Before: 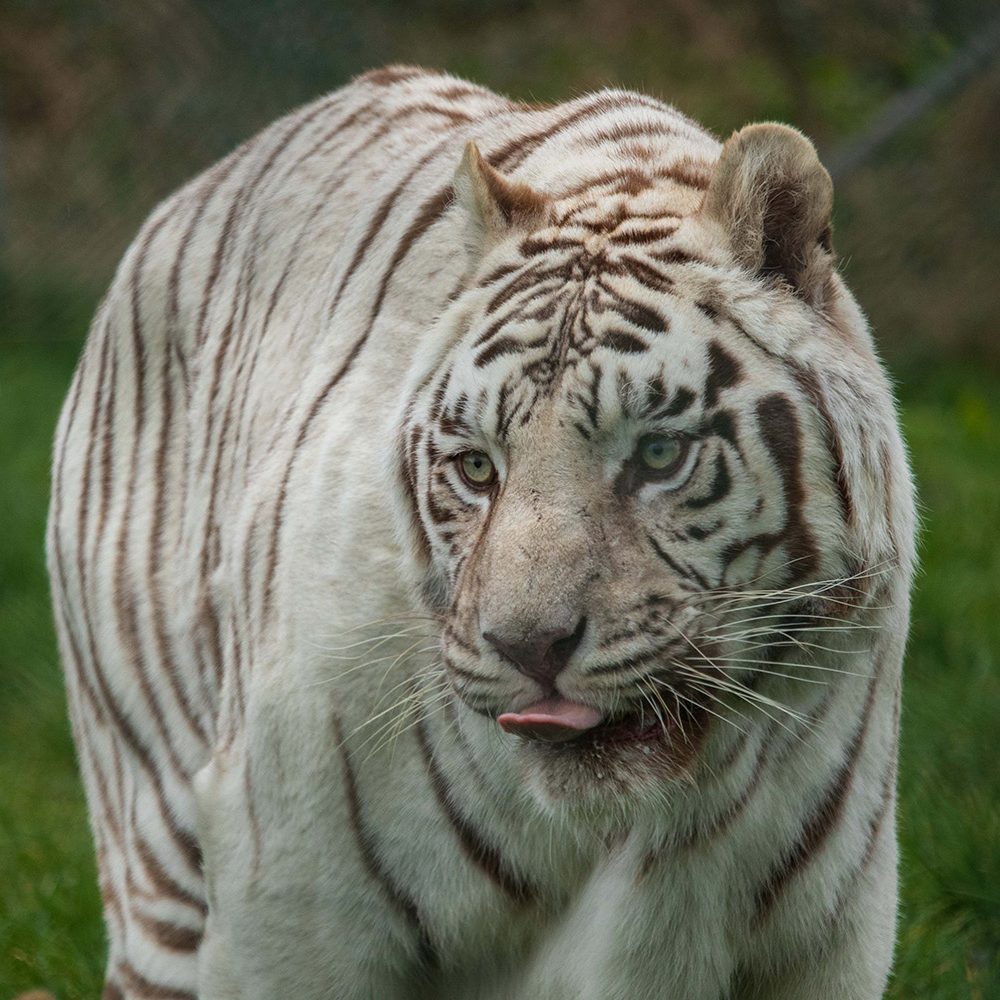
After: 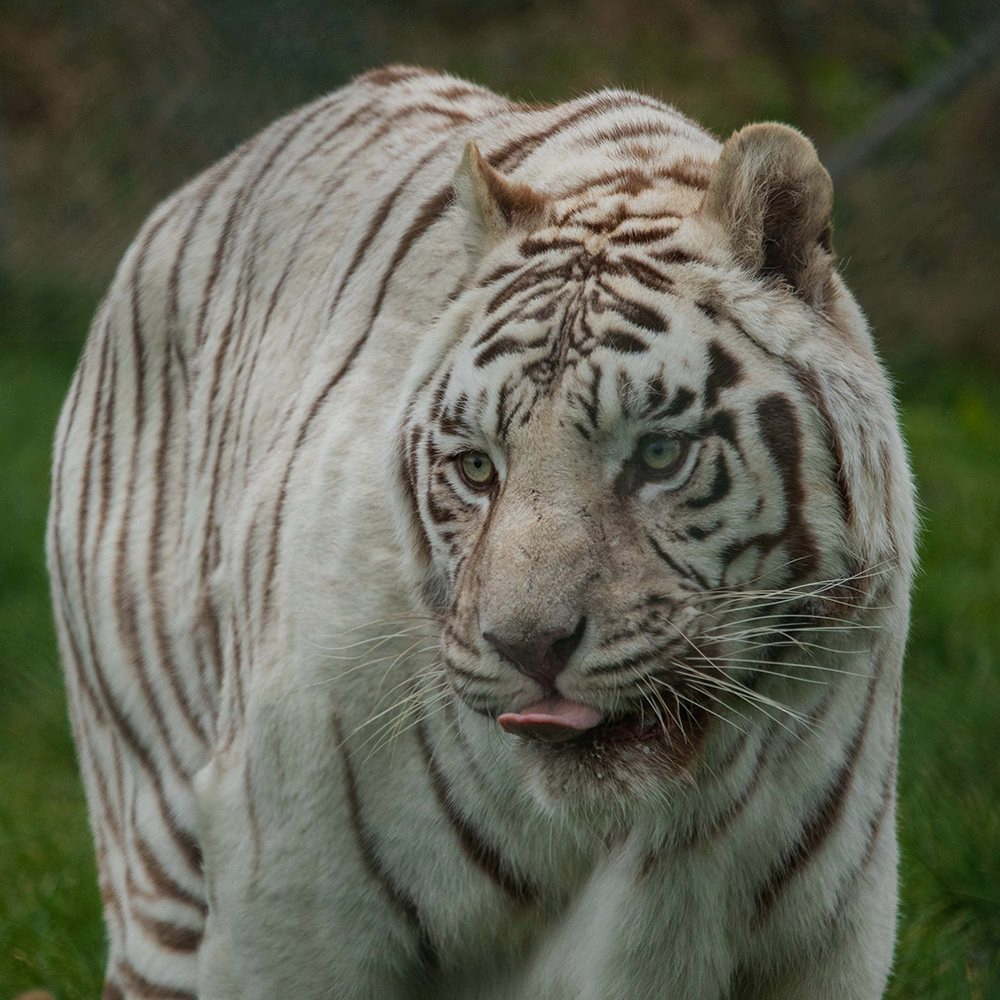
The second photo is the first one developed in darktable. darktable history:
exposure: exposure -0.348 EV, compensate exposure bias true, compensate highlight preservation false
